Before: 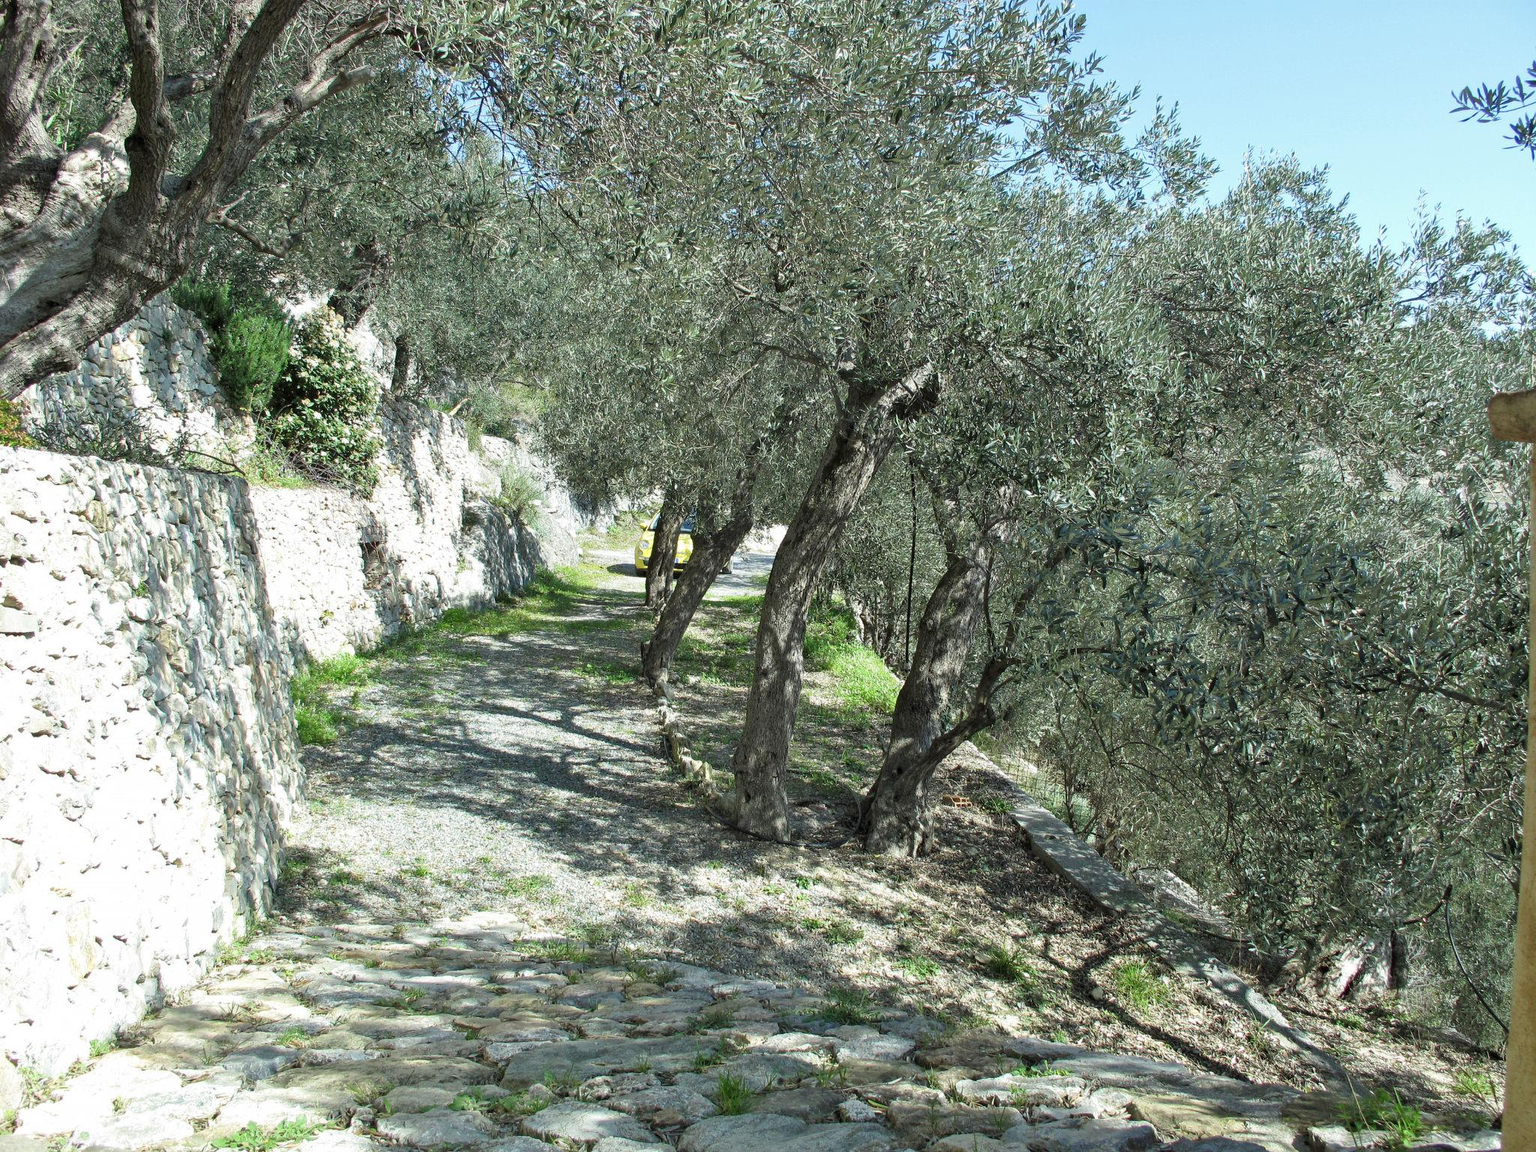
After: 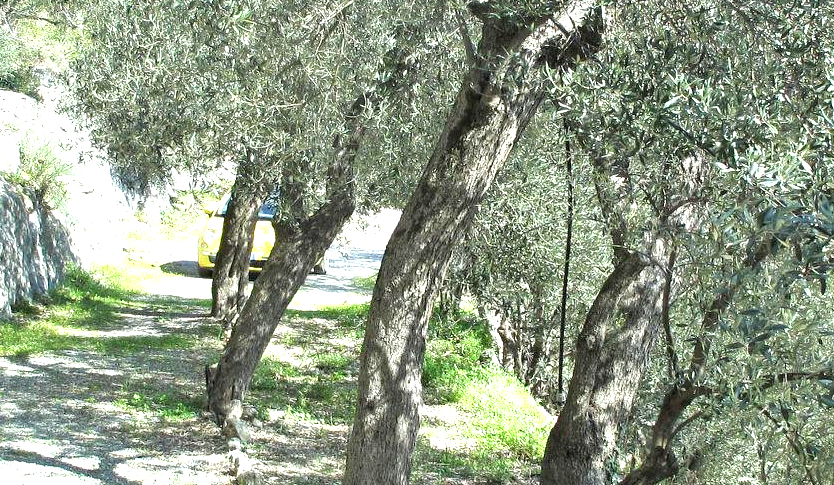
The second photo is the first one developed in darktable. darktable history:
crop: left 31.719%, top 31.995%, right 27.51%, bottom 36.406%
exposure: exposure 1.216 EV, compensate highlight preservation false
